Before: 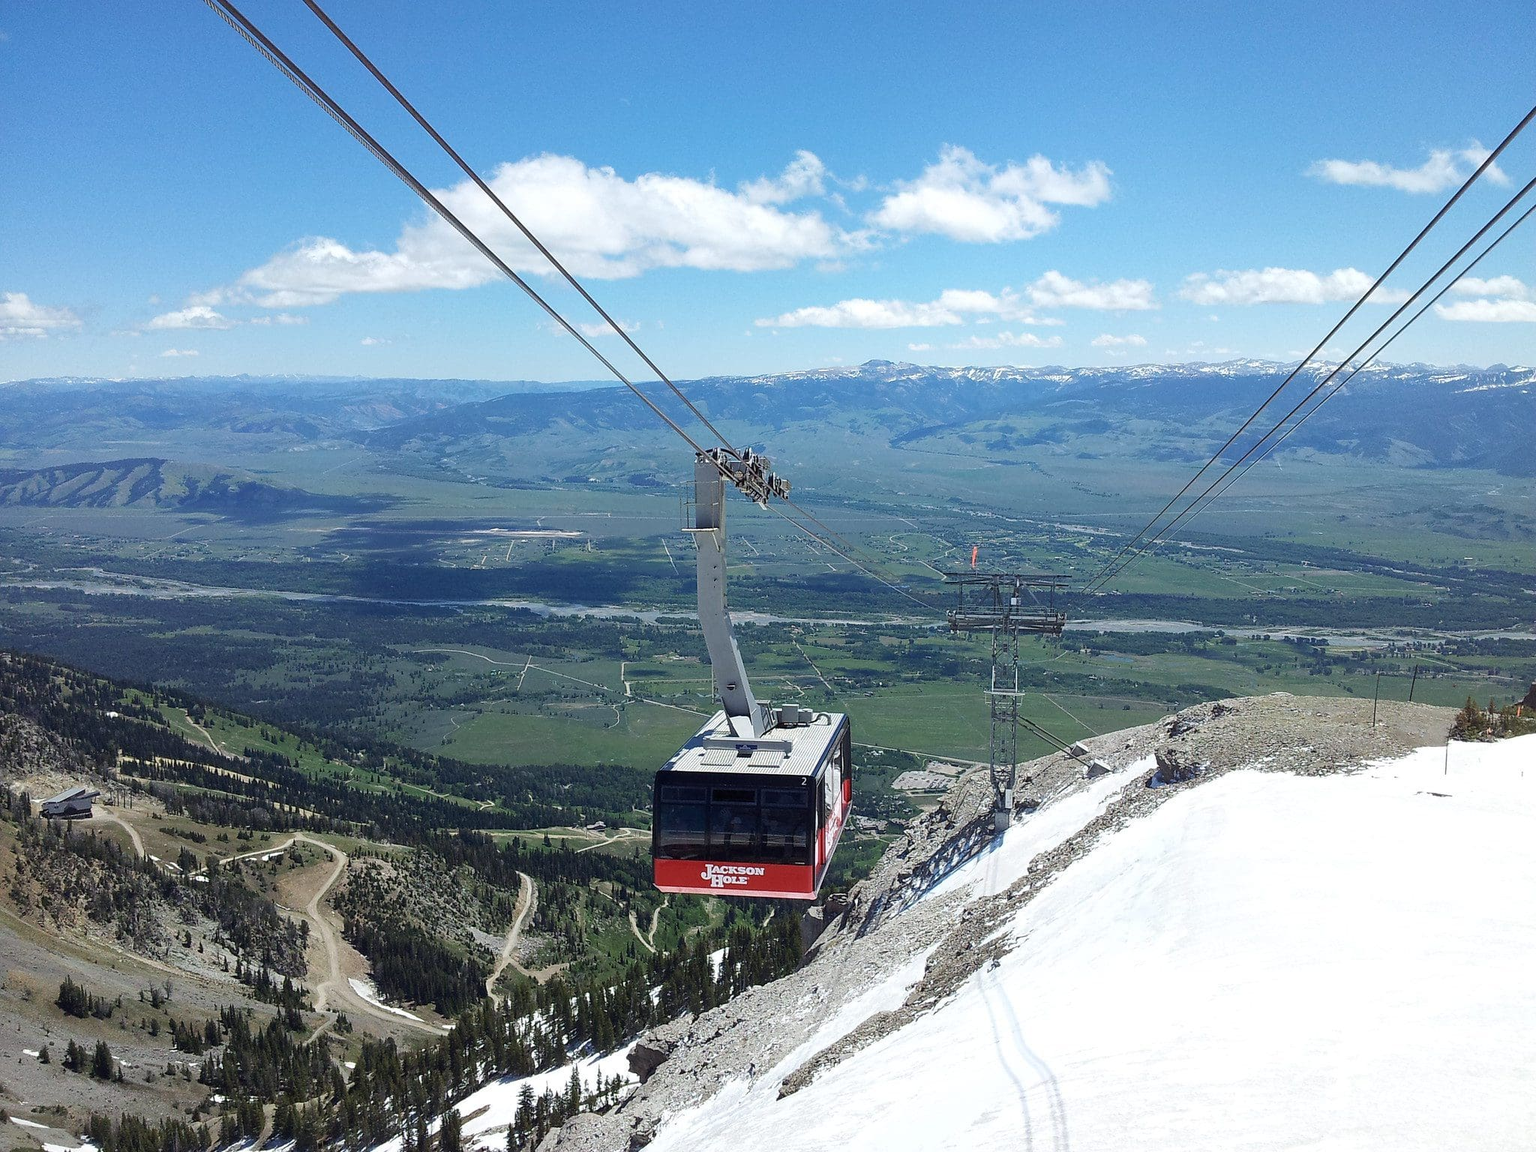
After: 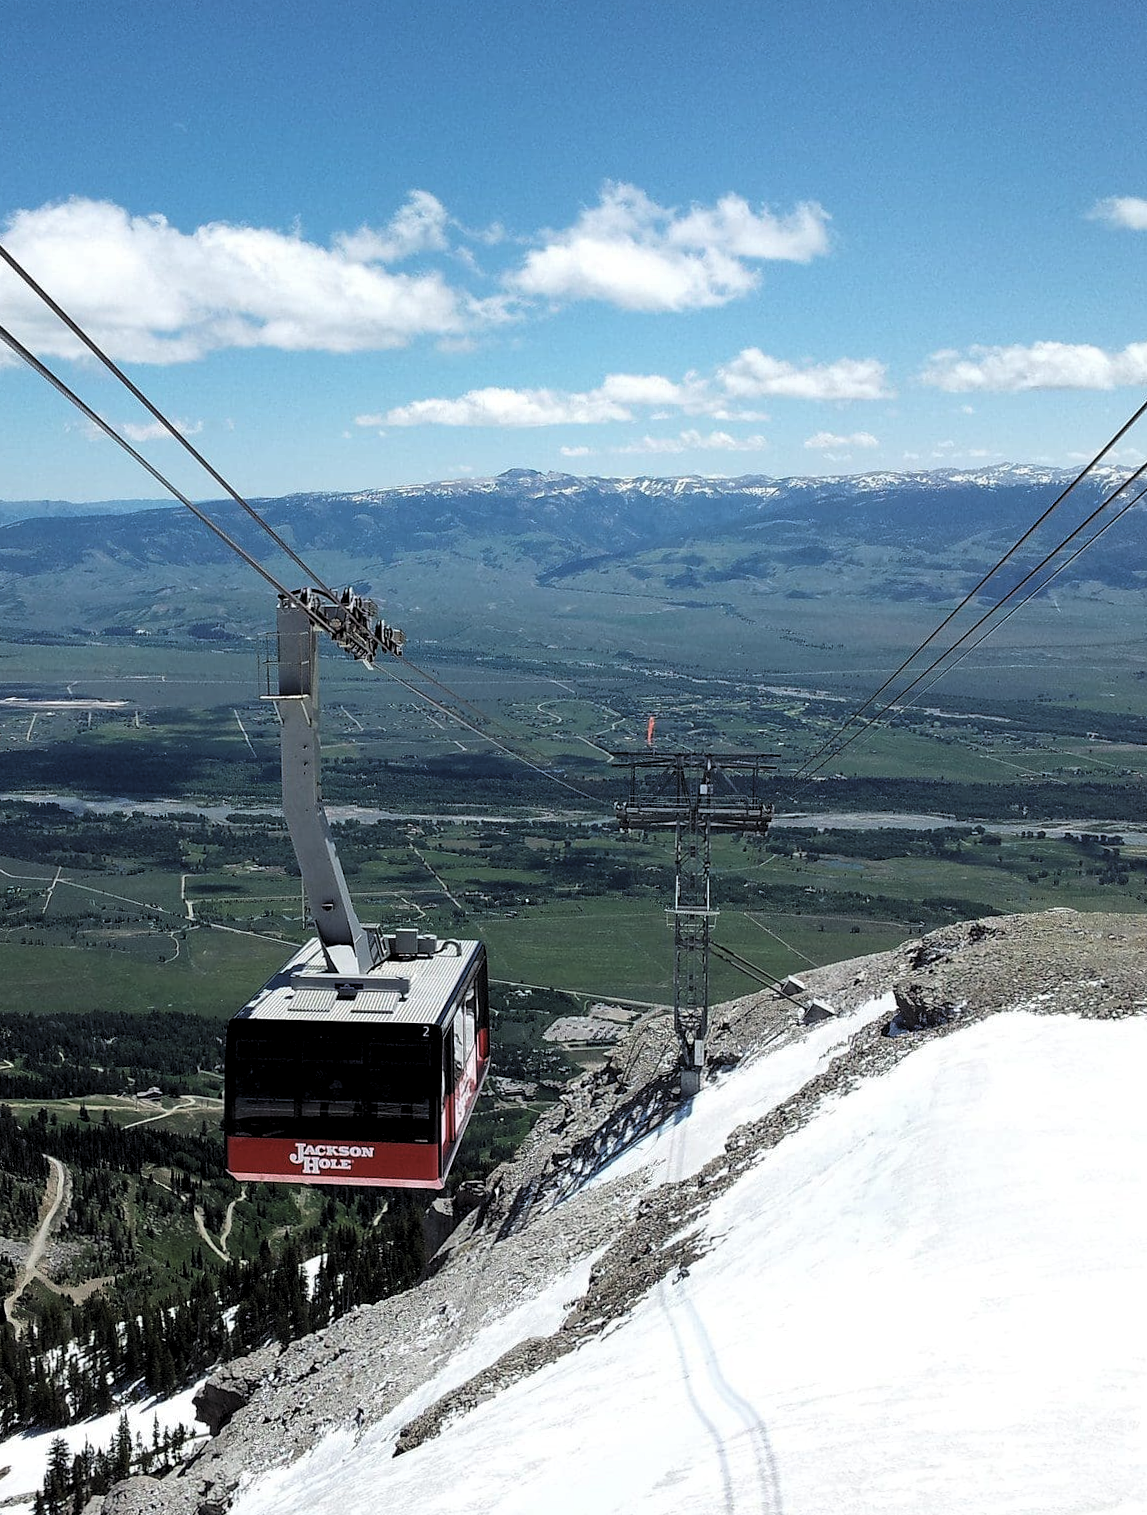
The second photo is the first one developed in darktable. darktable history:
rotate and perspective: rotation -0.45°, automatic cropping original format, crop left 0.008, crop right 0.992, crop top 0.012, crop bottom 0.988
levels: levels [0.116, 0.574, 1]
crop: left 31.458%, top 0%, right 11.876%
